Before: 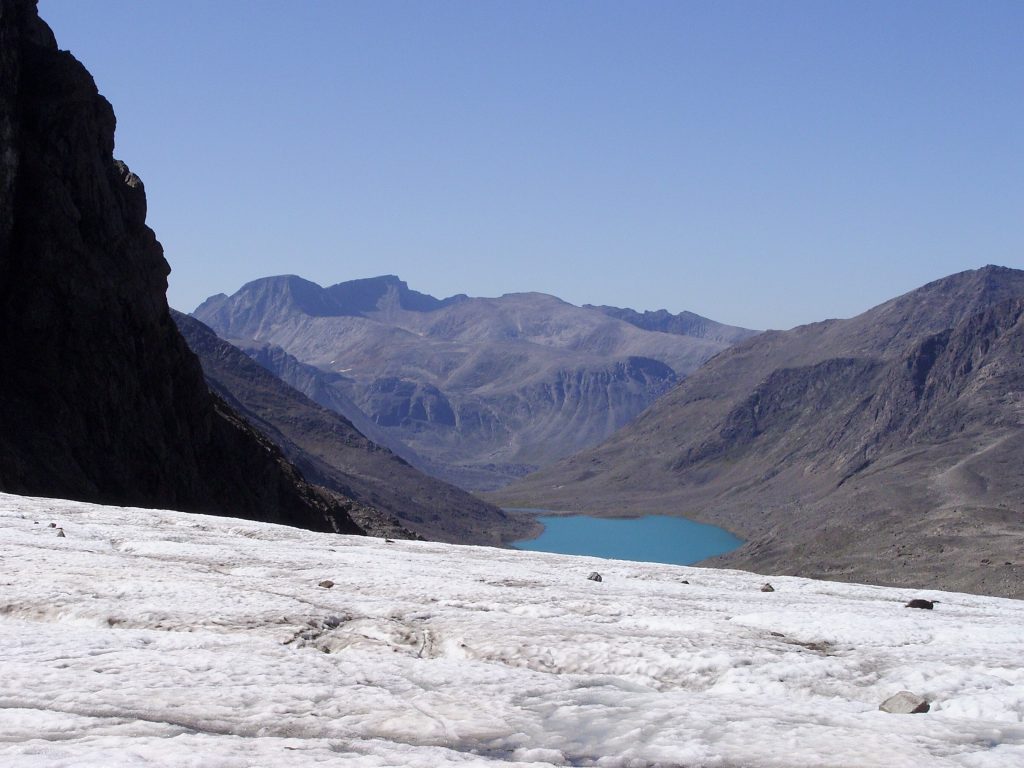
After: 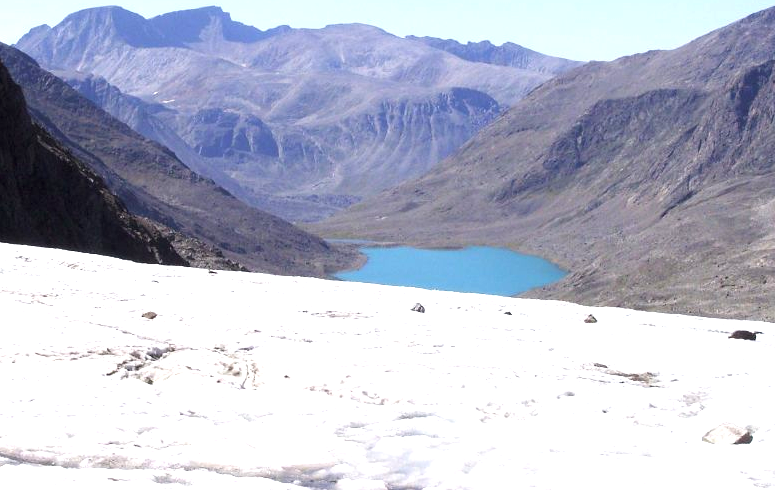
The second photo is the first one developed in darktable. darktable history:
crop and rotate: left 17.299%, top 35.115%, right 7.015%, bottom 1.024%
exposure: exposure 1.15 EV, compensate highlight preservation false
